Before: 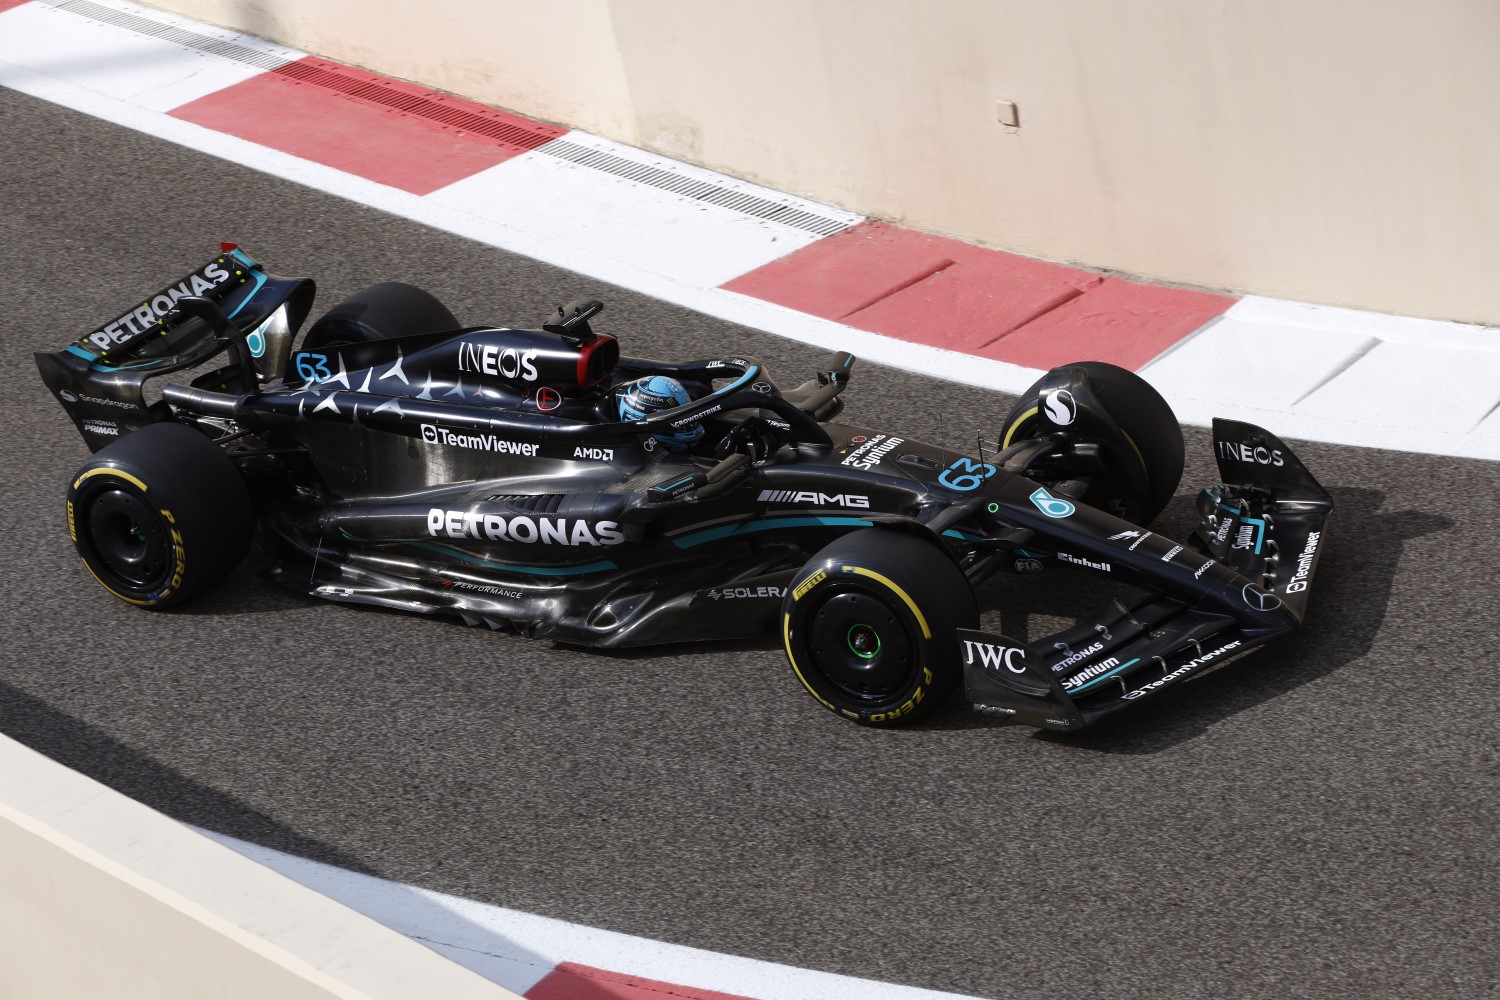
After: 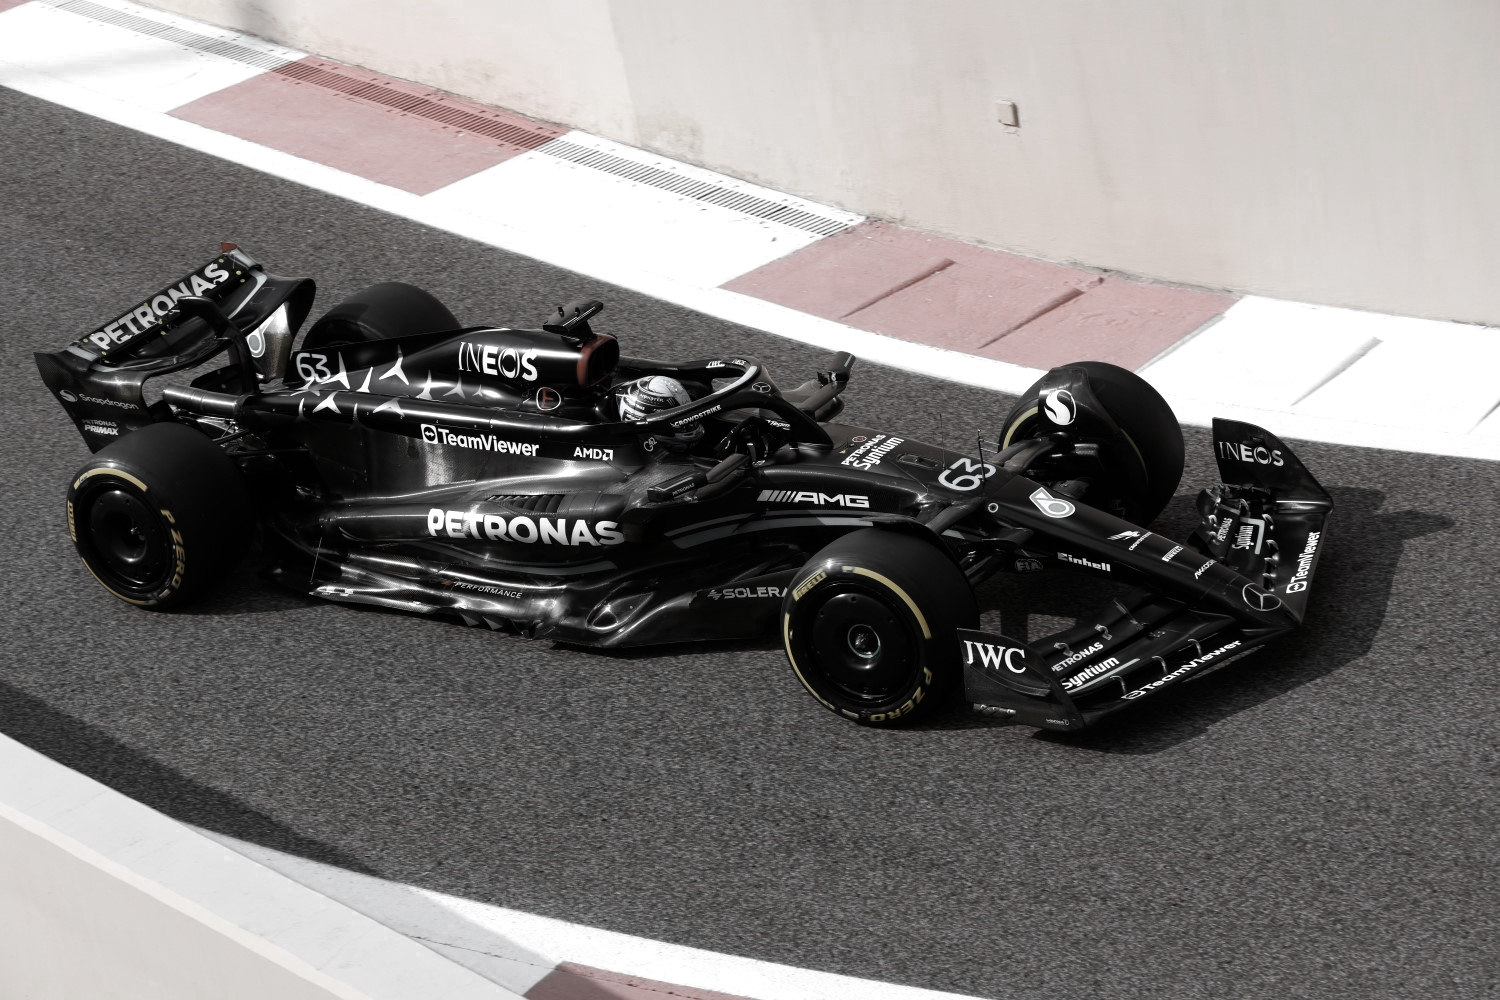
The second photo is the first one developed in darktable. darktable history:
color zones: curves: ch0 [(0, 0.613) (0.01, 0.613) (0.245, 0.448) (0.498, 0.529) (0.642, 0.665) (0.879, 0.777) (0.99, 0.613)]; ch1 [(0, 0.035) (0.121, 0.189) (0.259, 0.197) (0.415, 0.061) (0.589, 0.022) (0.732, 0.022) (0.857, 0.026) (0.991, 0.053)]
white balance: red 0.988, blue 1.017
